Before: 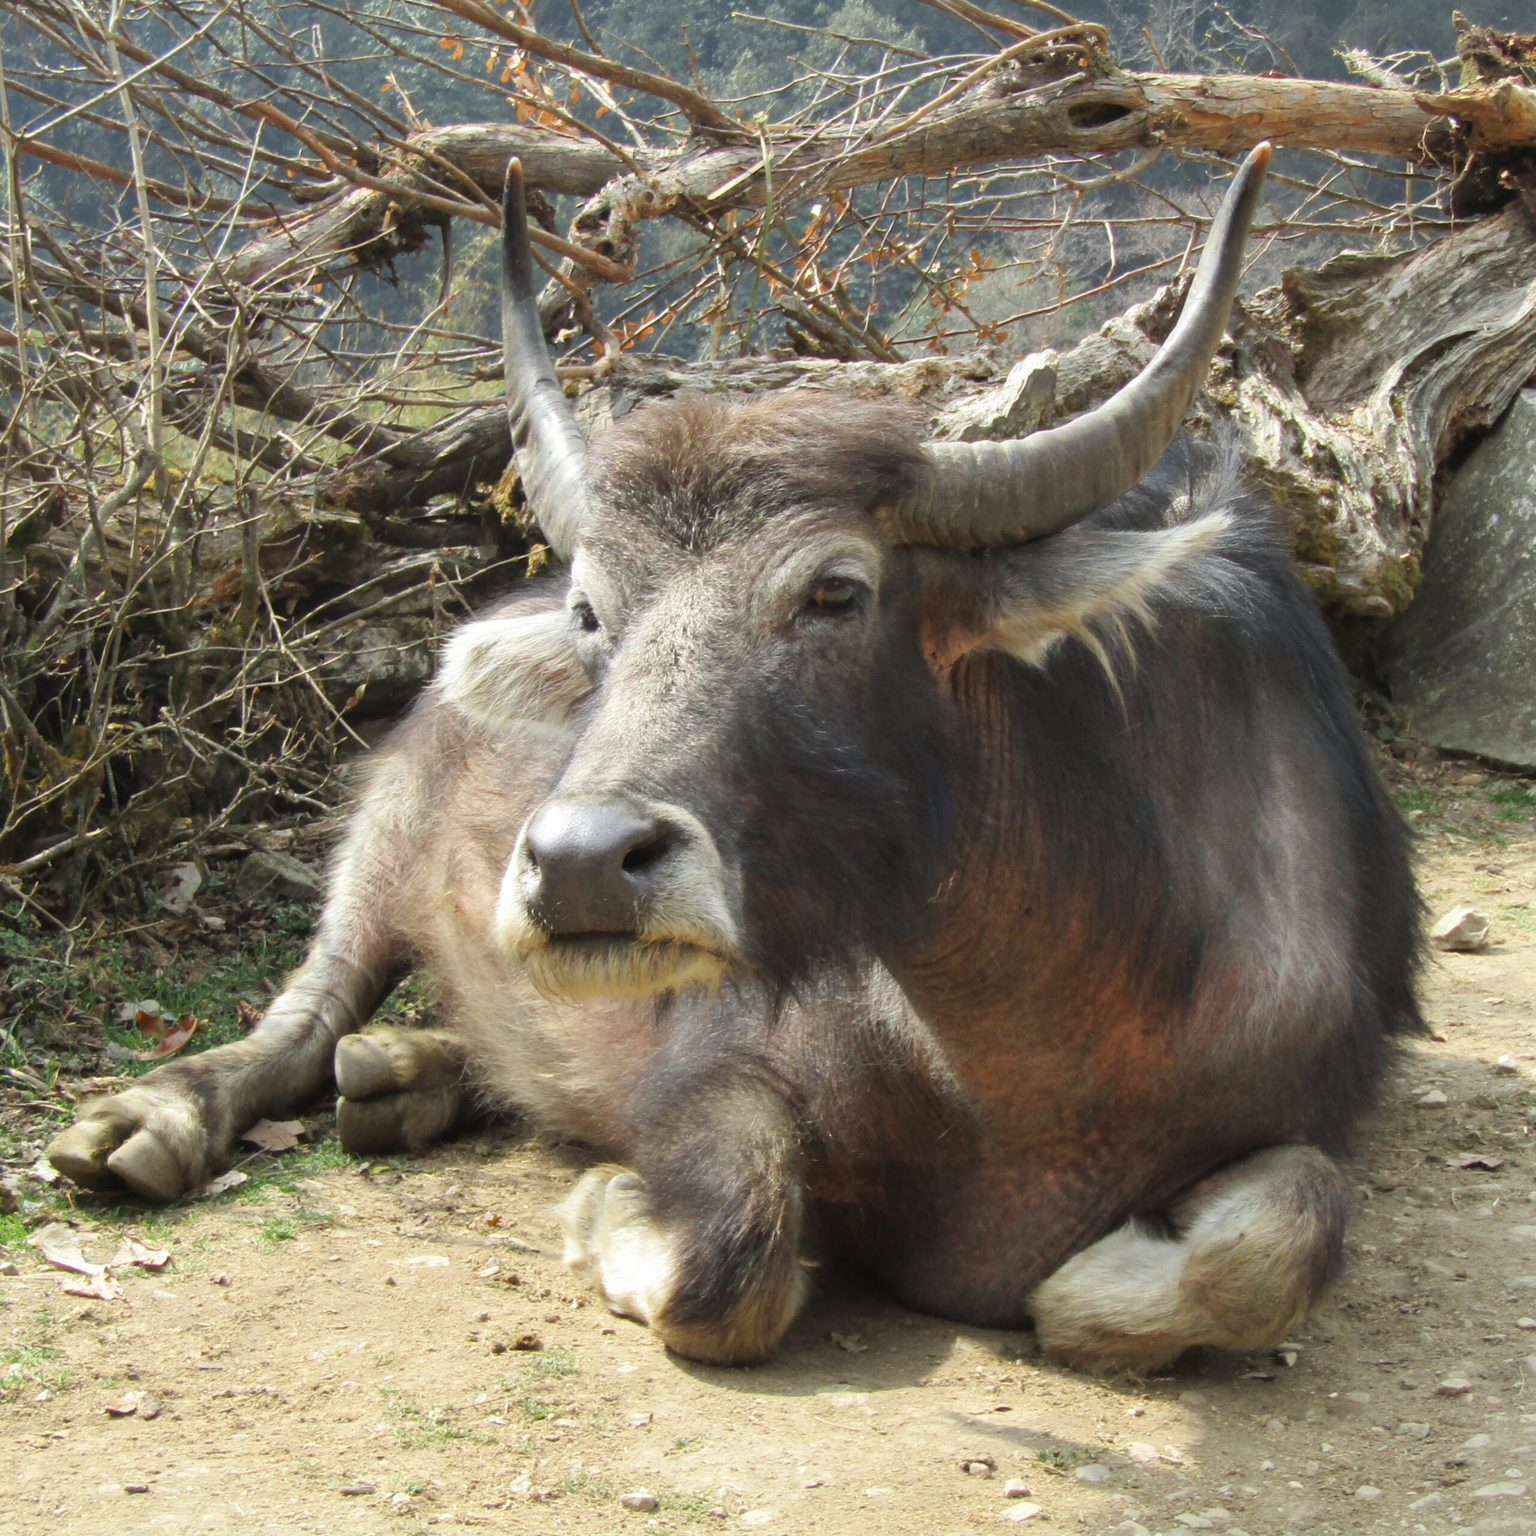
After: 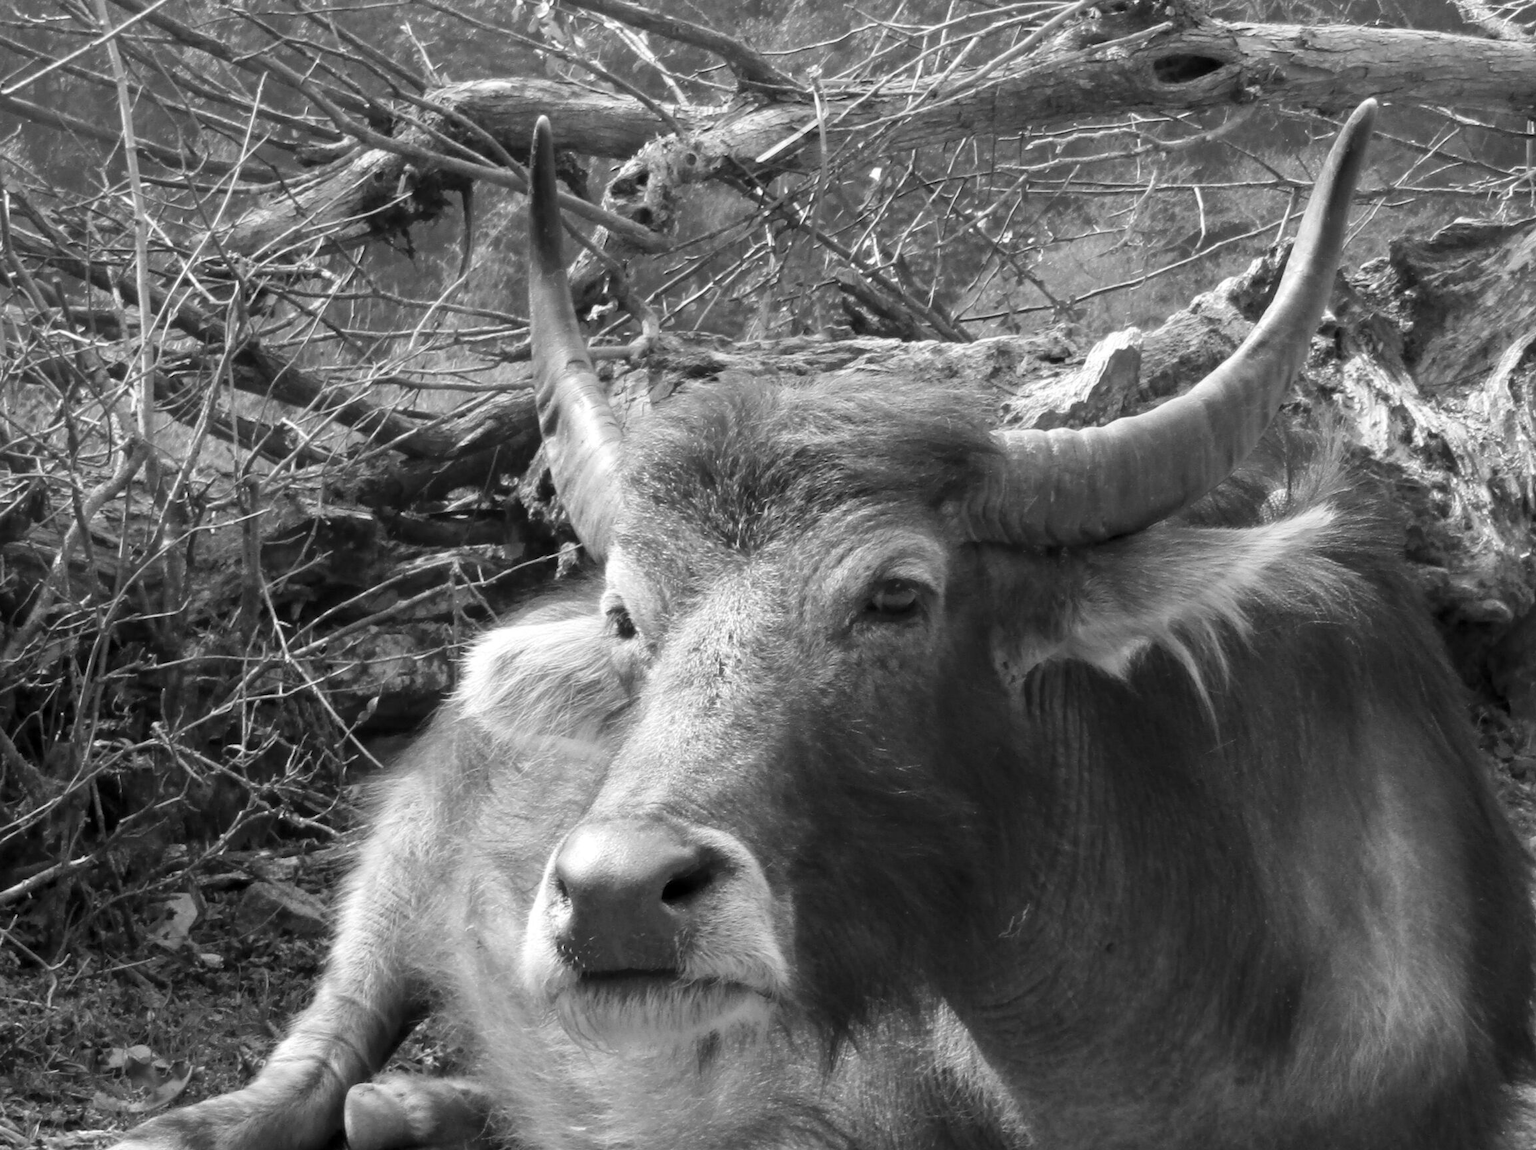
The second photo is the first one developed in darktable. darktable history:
white balance: emerald 1
contrast brightness saturation: saturation -1
levels: mode automatic, black 0.023%, white 99.97%, levels [0.062, 0.494, 0.925]
crop: left 1.509%, top 3.452%, right 7.696%, bottom 28.452%
